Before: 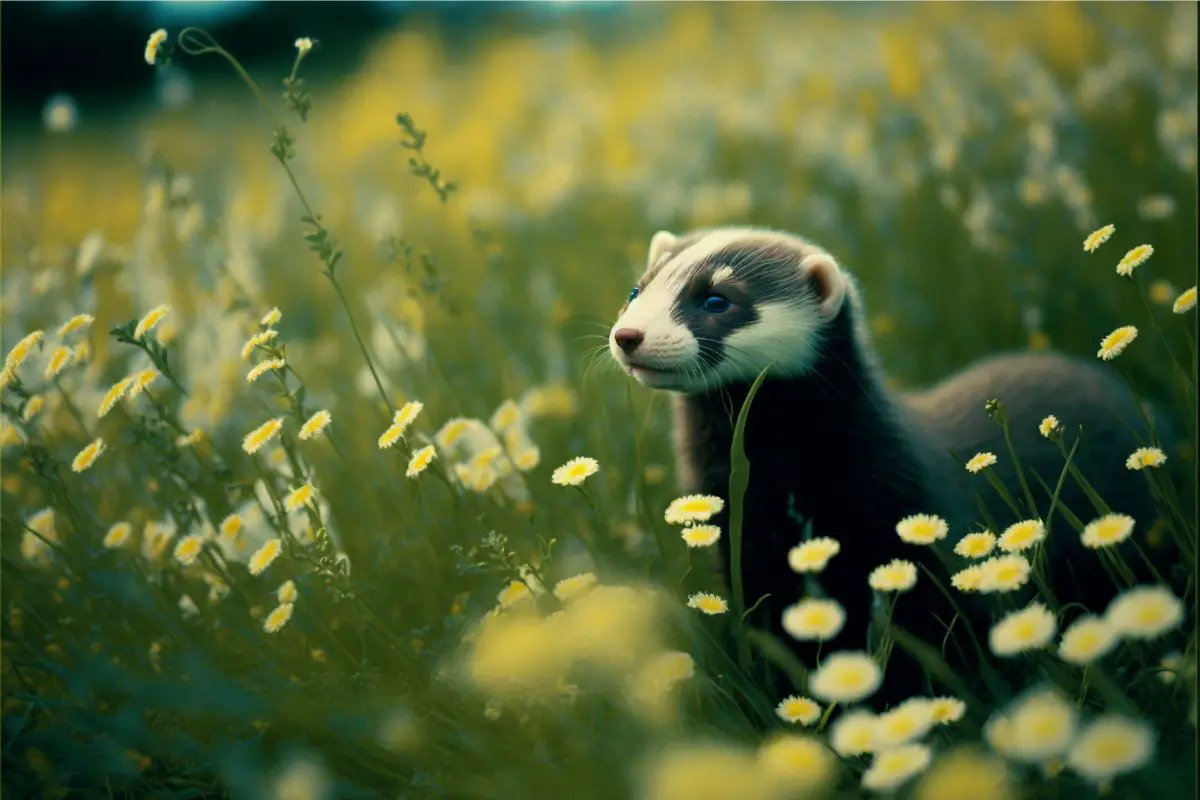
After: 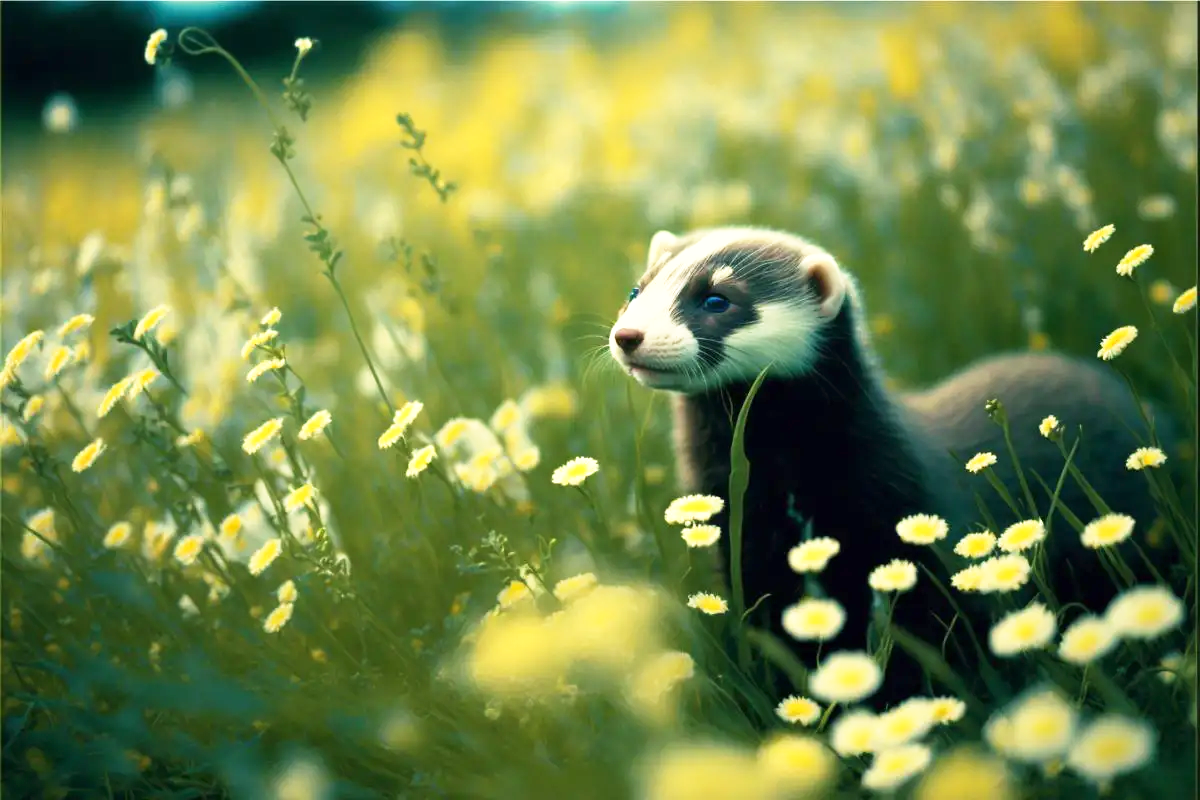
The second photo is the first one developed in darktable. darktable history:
exposure: black level correction 0, exposure 0.5 EV, compensate highlight preservation false
base curve: curves: ch0 [(0, 0) (0.688, 0.865) (1, 1)], preserve colors none
